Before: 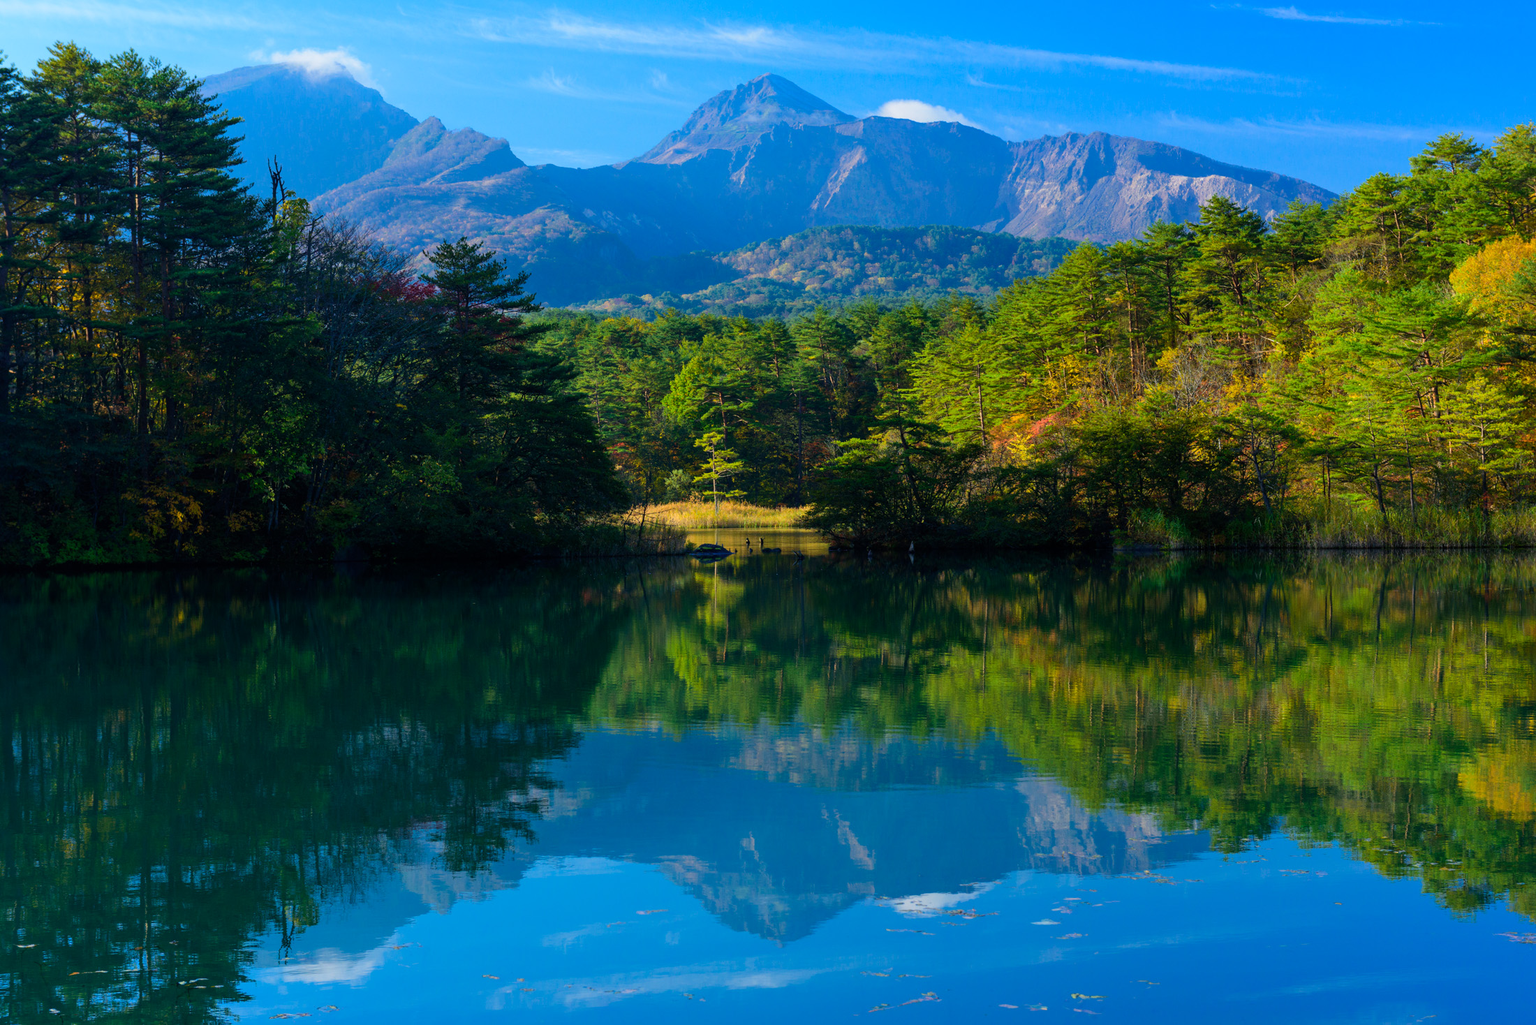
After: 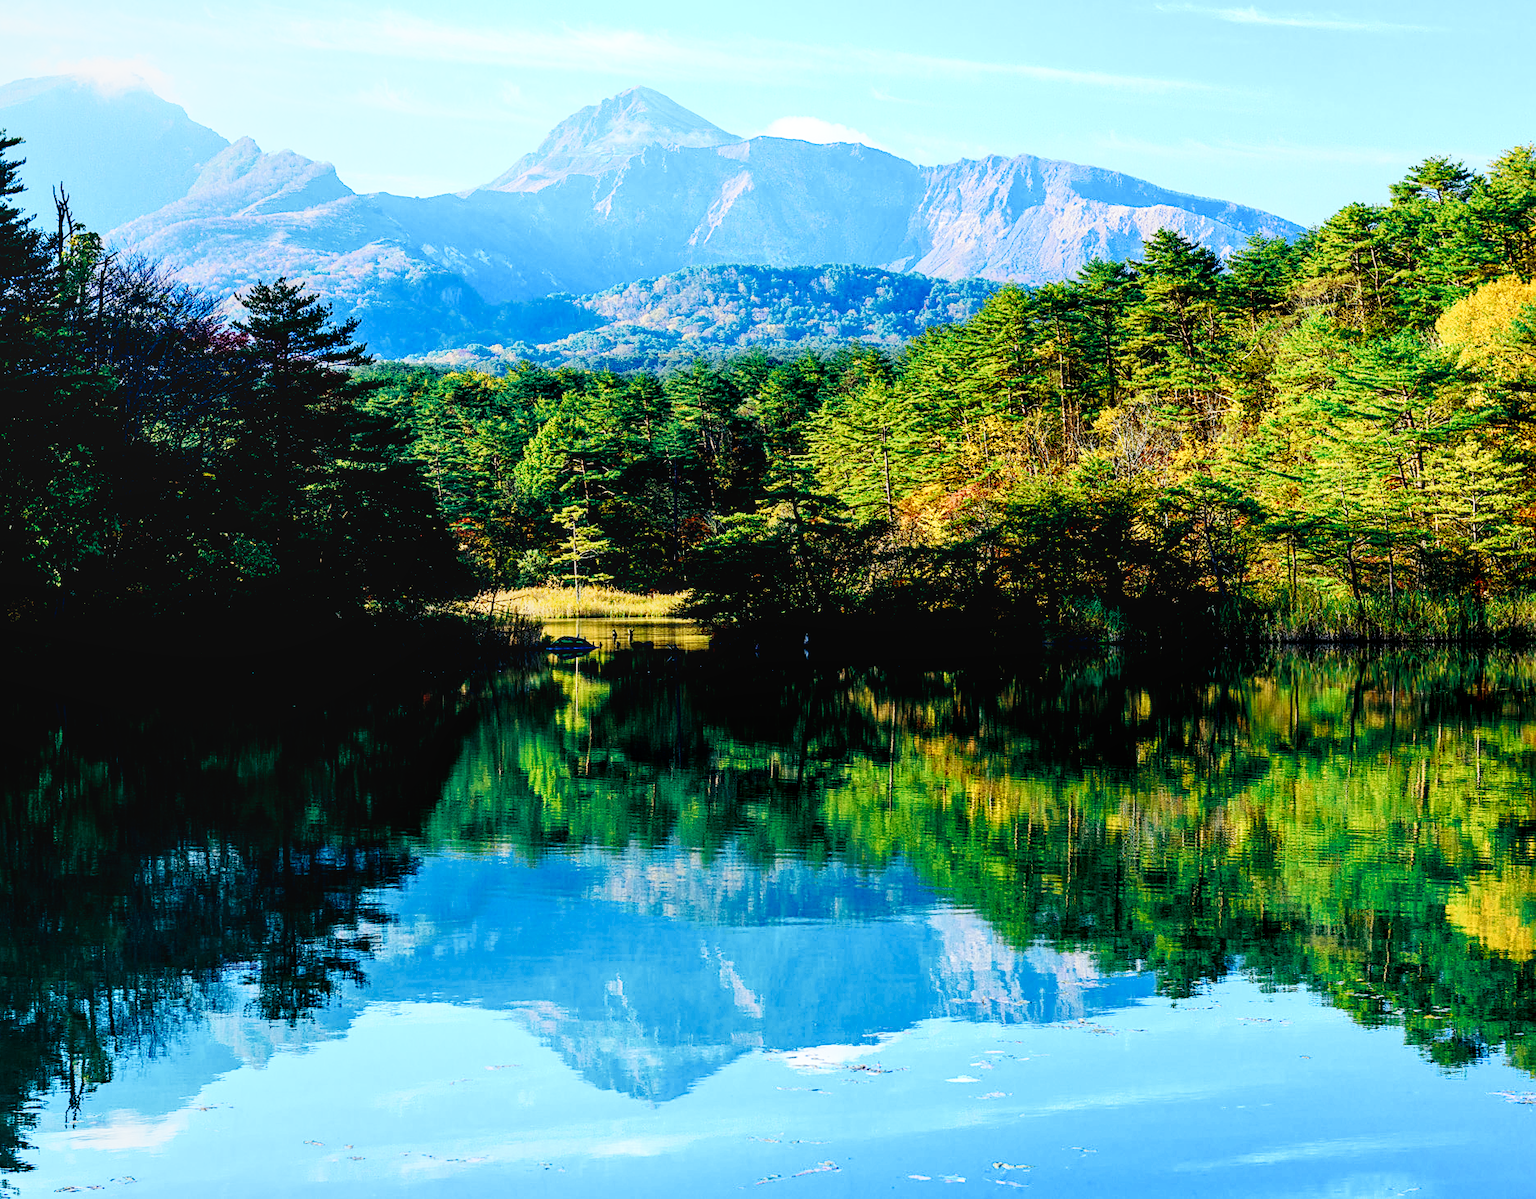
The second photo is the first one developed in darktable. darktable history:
crop and rotate: left 14.544%
color zones: curves: ch0 [(0, 0.5) (0.125, 0.4) (0.25, 0.5) (0.375, 0.4) (0.5, 0.4) (0.625, 0.6) (0.75, 0.6) (0.875, 0.5)]; ch1 [(0, 0.35) (0.125, 0.45) (0.25, 0.35) (0.375, 0.35) (0.5, 0.35) (0.625, 0.35) (0.75, 0.45) (0.875, 0.35)]; ch2 [(0, 0.6) (0.125, 0.5) (0.25, 0.5) (0.375, 0.6) (0.5, 0.6) (0.625, 0.5) (0.75, 0.5) (0.875, 0.5)]
local contrast: on, module defaults
exposure: black level correction 0.011, compensate exposure bias true, compensate highlight preservation false
base curve: curves: ch0 [(0, 0) (0.028, 0.03) (0.121, 0.232) (0.46, 0.748) (0.859, 0.968) (1, 1)], preserve colors none
tone curve: curves: ch0 [(0, 0.013) (0.054, 0.018) (0.205, 0.191) (0.289, 0.292) (0.39, 0.424) (0.493, 0.551) (0.647, 0.752) (0.796, 0.887) (1, 0.998)]; ch1 [(0, 0) (0.371, 0.339) (0.477, 0.452) (0.494, 0.495) (0.501, 0.501) (0.51, 0.516) (0.54, 0.557) (0.572, 0.605) (0.625, 0.687) (0.774, 0.841) (1, 1)]; ch2 [(0, 0) (0.32, 0.281) (0.403, 0.399) (0.441, 0.428) (0.47, 0.469) (0.498, 0.496) (0.524, 0.543) (0.551, 0.579) (0.633, 0.665) (0.7, 0.711) (1, 1)], preserve colors none
sharpen: on, module defaults
